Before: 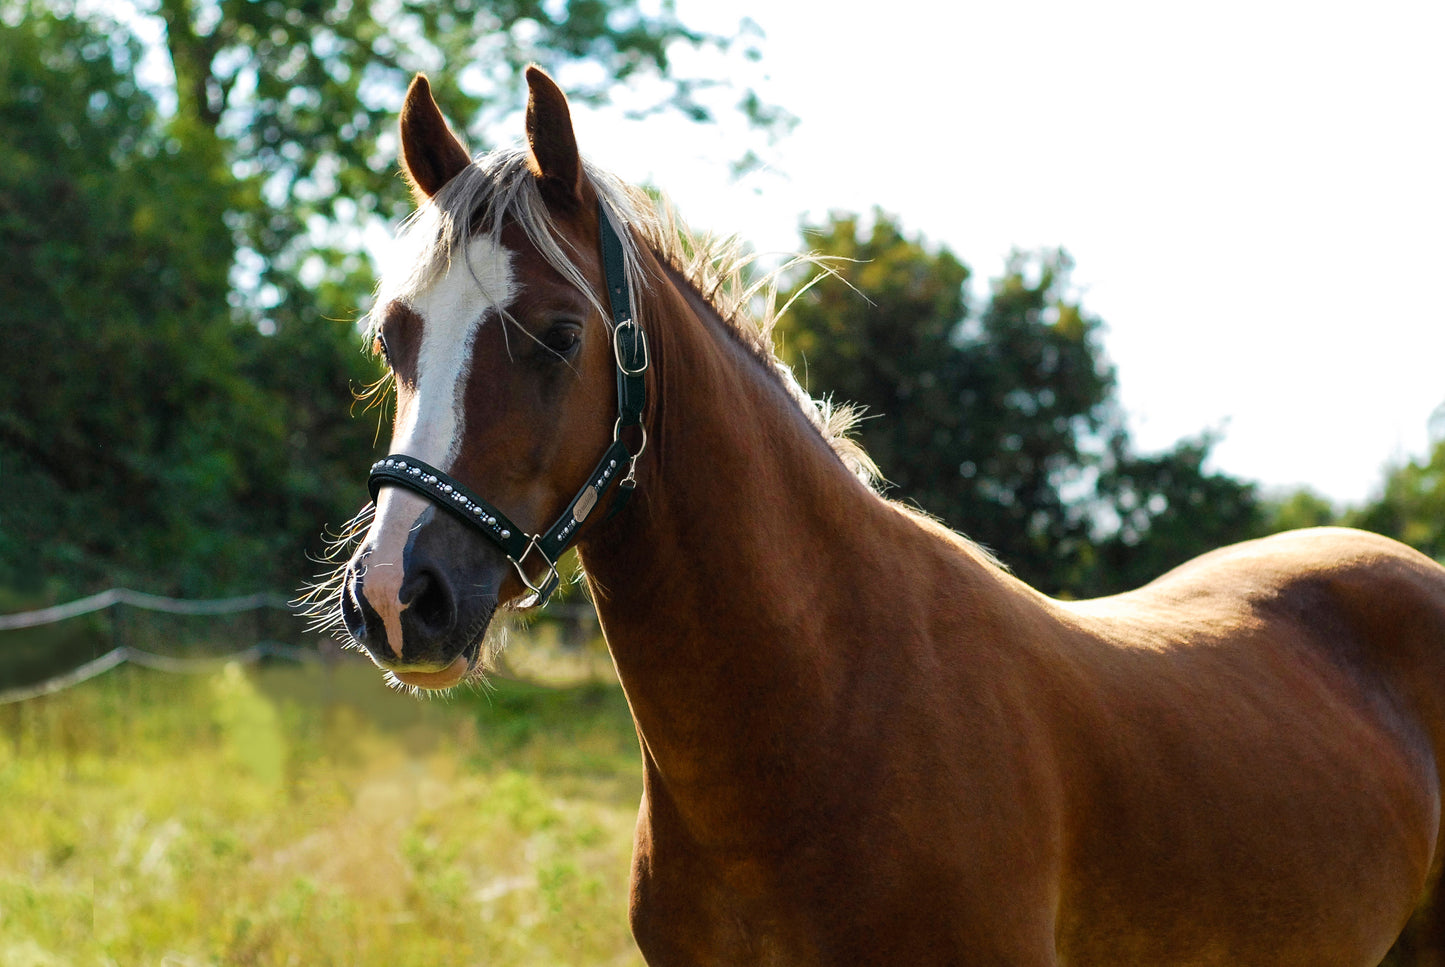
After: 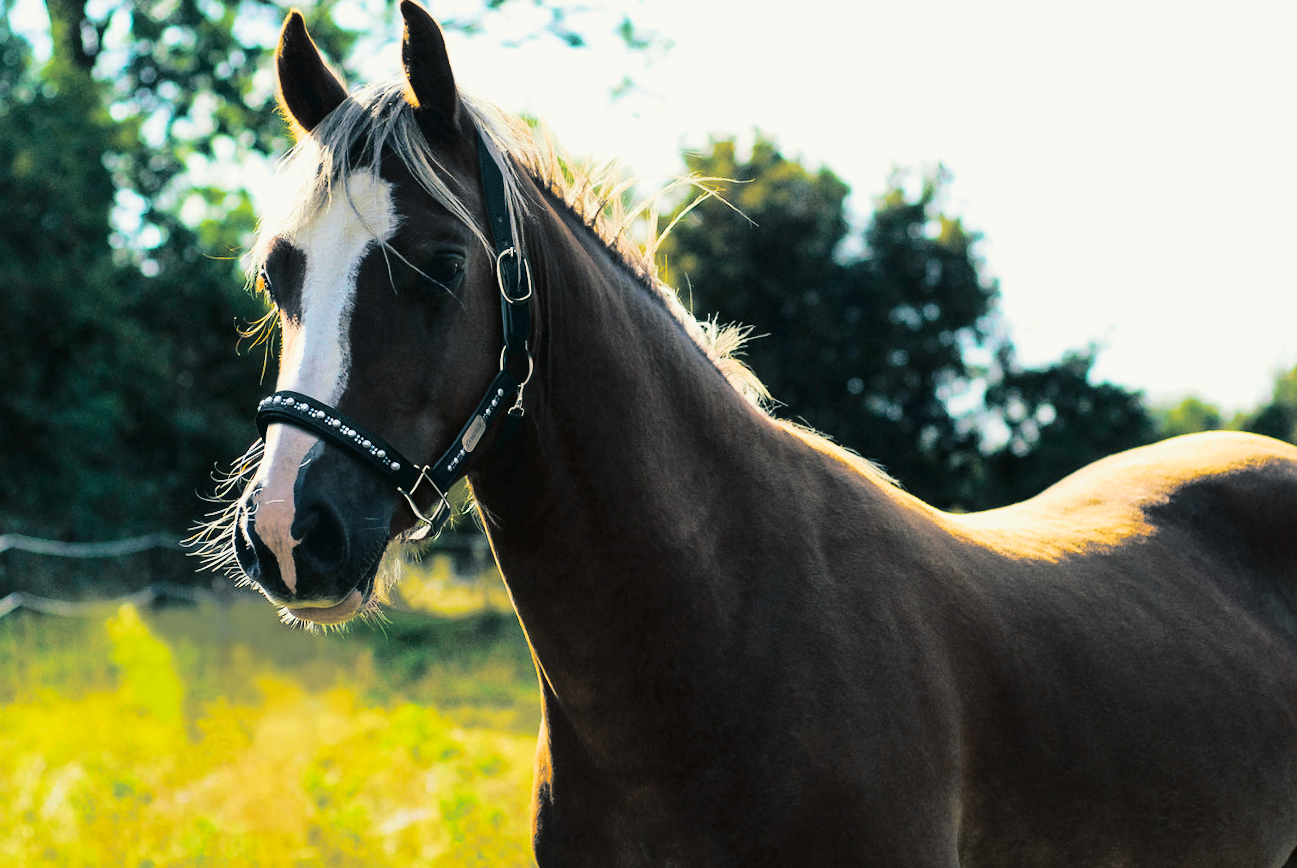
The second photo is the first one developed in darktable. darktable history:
split-toning: shadows › hue 205.2°, shadows › saturation 0.43, highlights › hue 54°, highlights › saturation 0.54
crop and rotate: angle 1.96°, left 5.673%, top 5.673%
tone curve: curves: ch0 [(0.003, 0.023) (0.071, 0.052) (0.236, 0.197) (0.466, 0.557) (0.644, 0.748) (0.803, 0.88) (0.994, 0.968)]; ch1 [(0, 0) (0.262, 0.227) (0.417, 0.386) (0.469, 0.467) (0.502, 0.498) (0.528, 0.53) (0.573, 0.57) (0.605, 0.621) (0.644, 0.671) (0.686, 0.728) (0.994, 0.987)]; ch2 [(0, 0) (0.262, 0.188) (0.385, 0.353) (0.427, 0.424) (0.495, 0.493) (0.515, 0.534) (0.547, 0.556) (0.589, 0.613) (0.644, 0.748) (1, 1)], color space Lab, independent channels, preserve colors none
